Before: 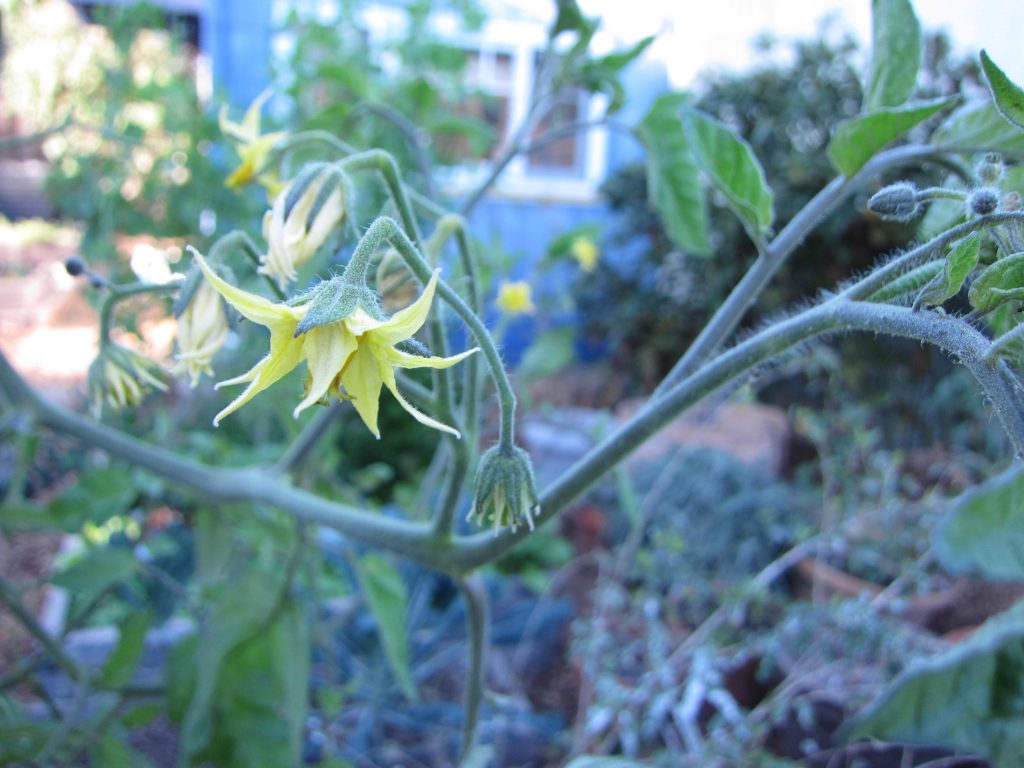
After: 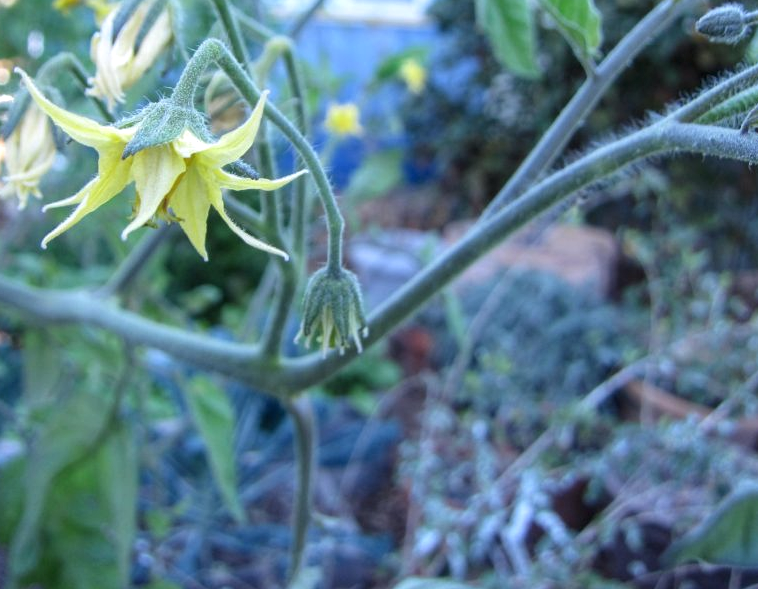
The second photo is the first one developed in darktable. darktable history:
local contrast: on, module defaults
crop: left 16.826%, top 23.211%, right 9.056%
